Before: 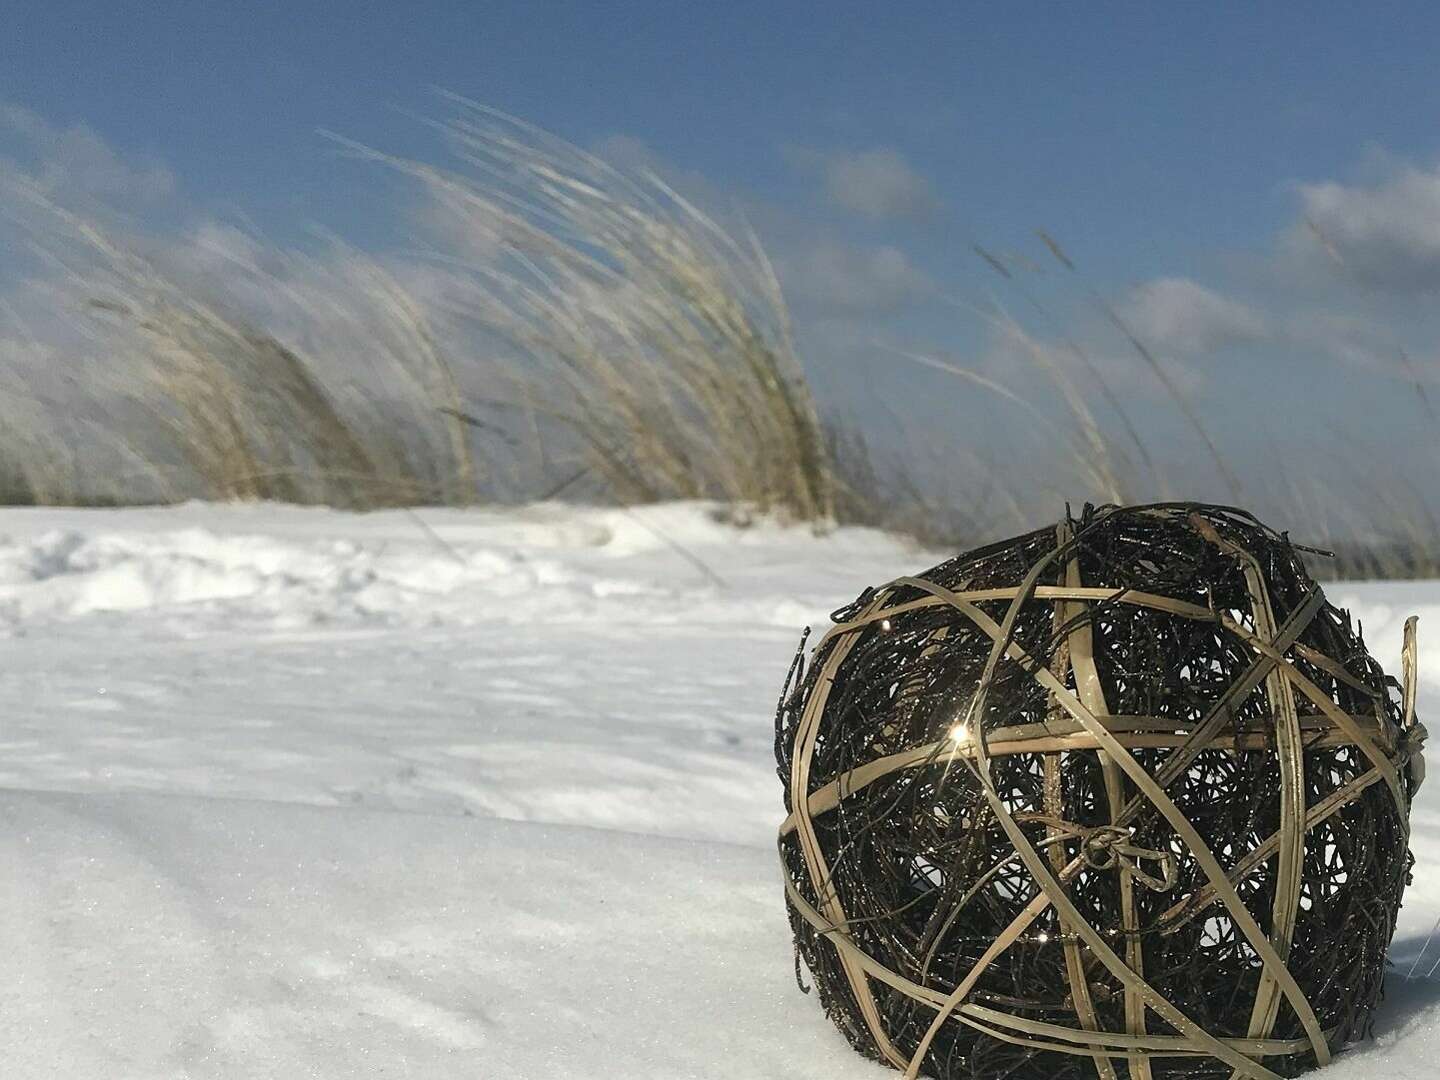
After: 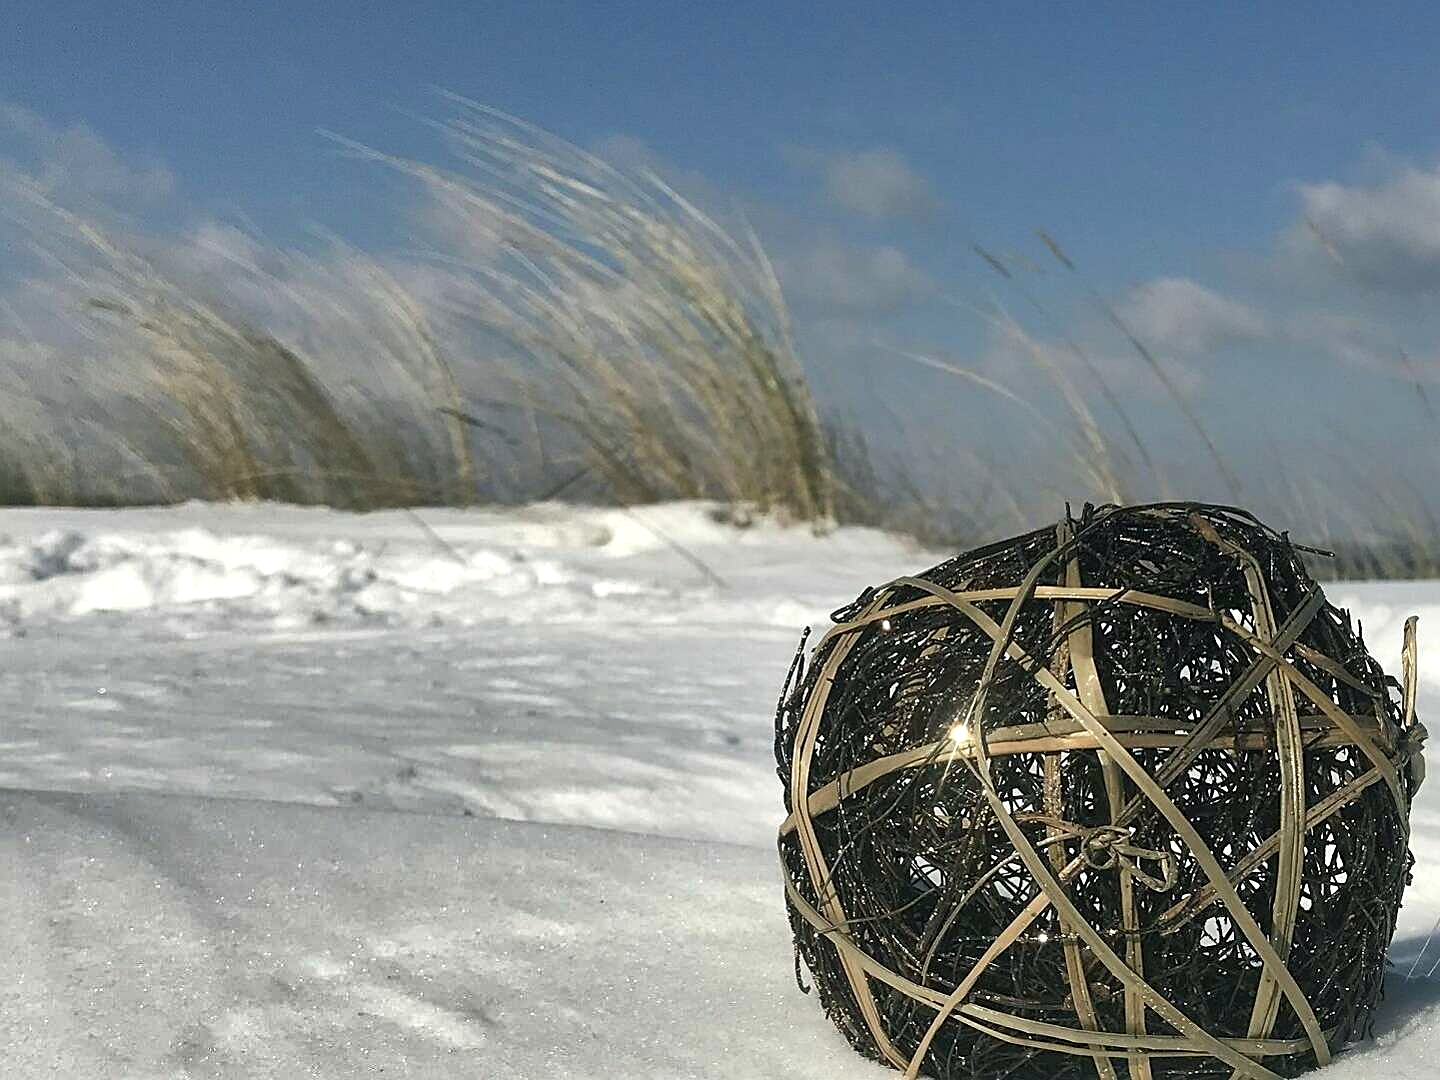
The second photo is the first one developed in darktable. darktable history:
levels: mode automatic, levels [0, 0.476, 0.951]
color balance rgb: shadows lift › chroma 2.02%, shadows lift › hue 215.8°, highlights gain › luminance 14.815%, perceptual saturation grading › global saturation 0.578%, global vibrance 9.198%
shadows and highlights: radius 117.05, shadows 41.45, highlights -61.52, soften with gaussian
sharpen: on, module defaults
